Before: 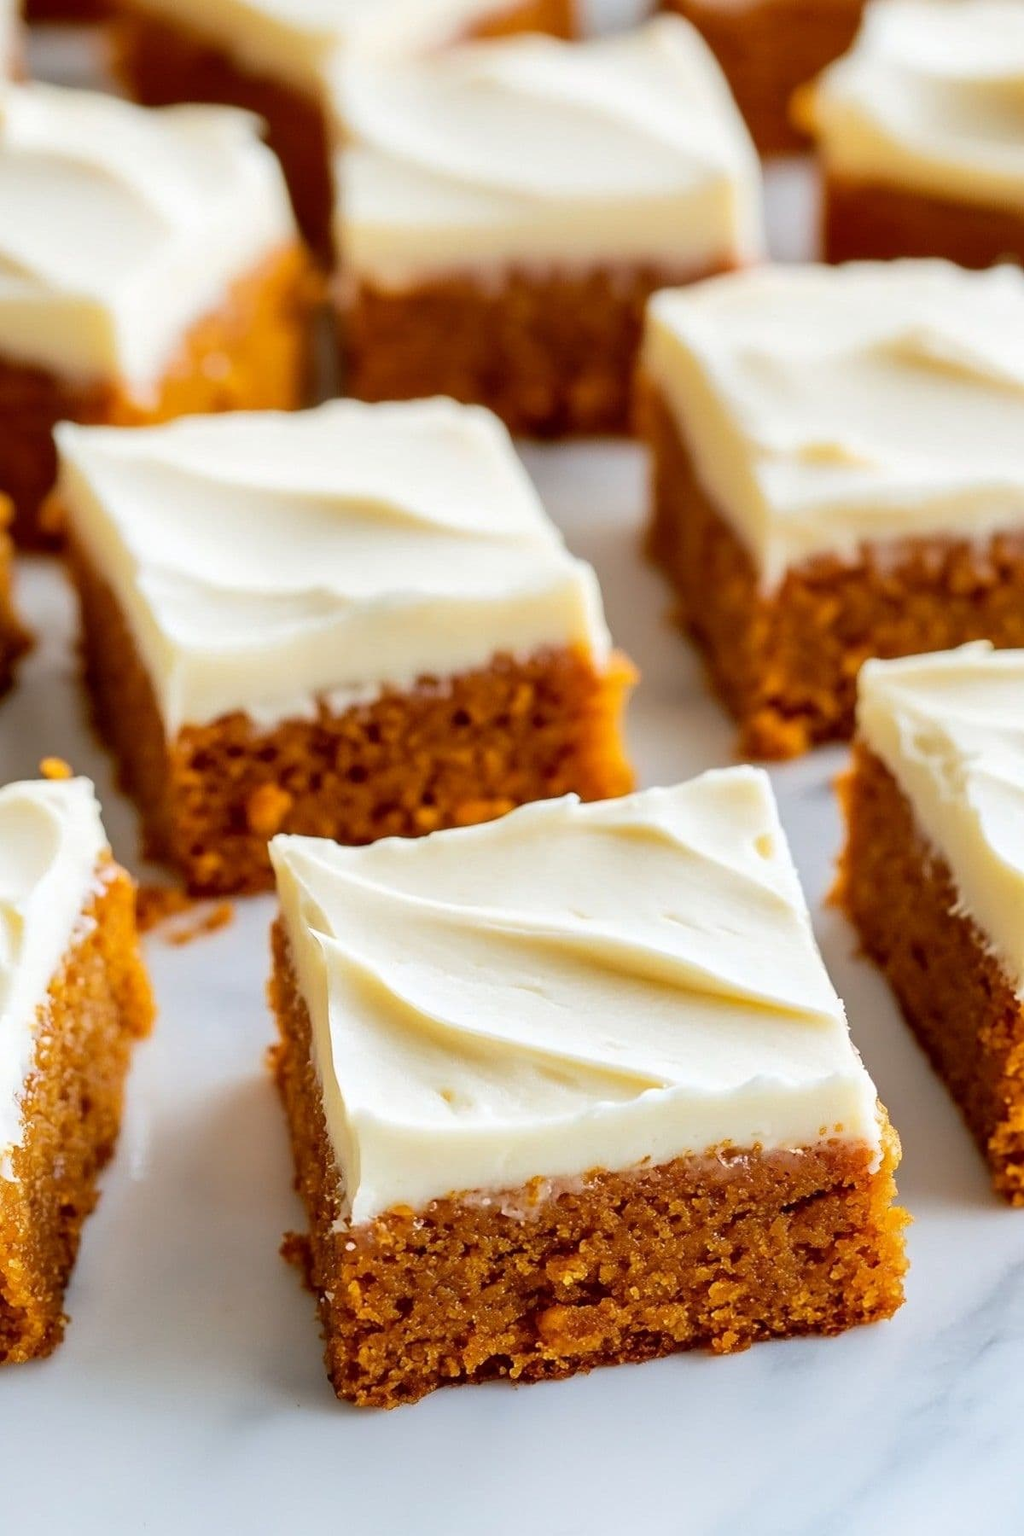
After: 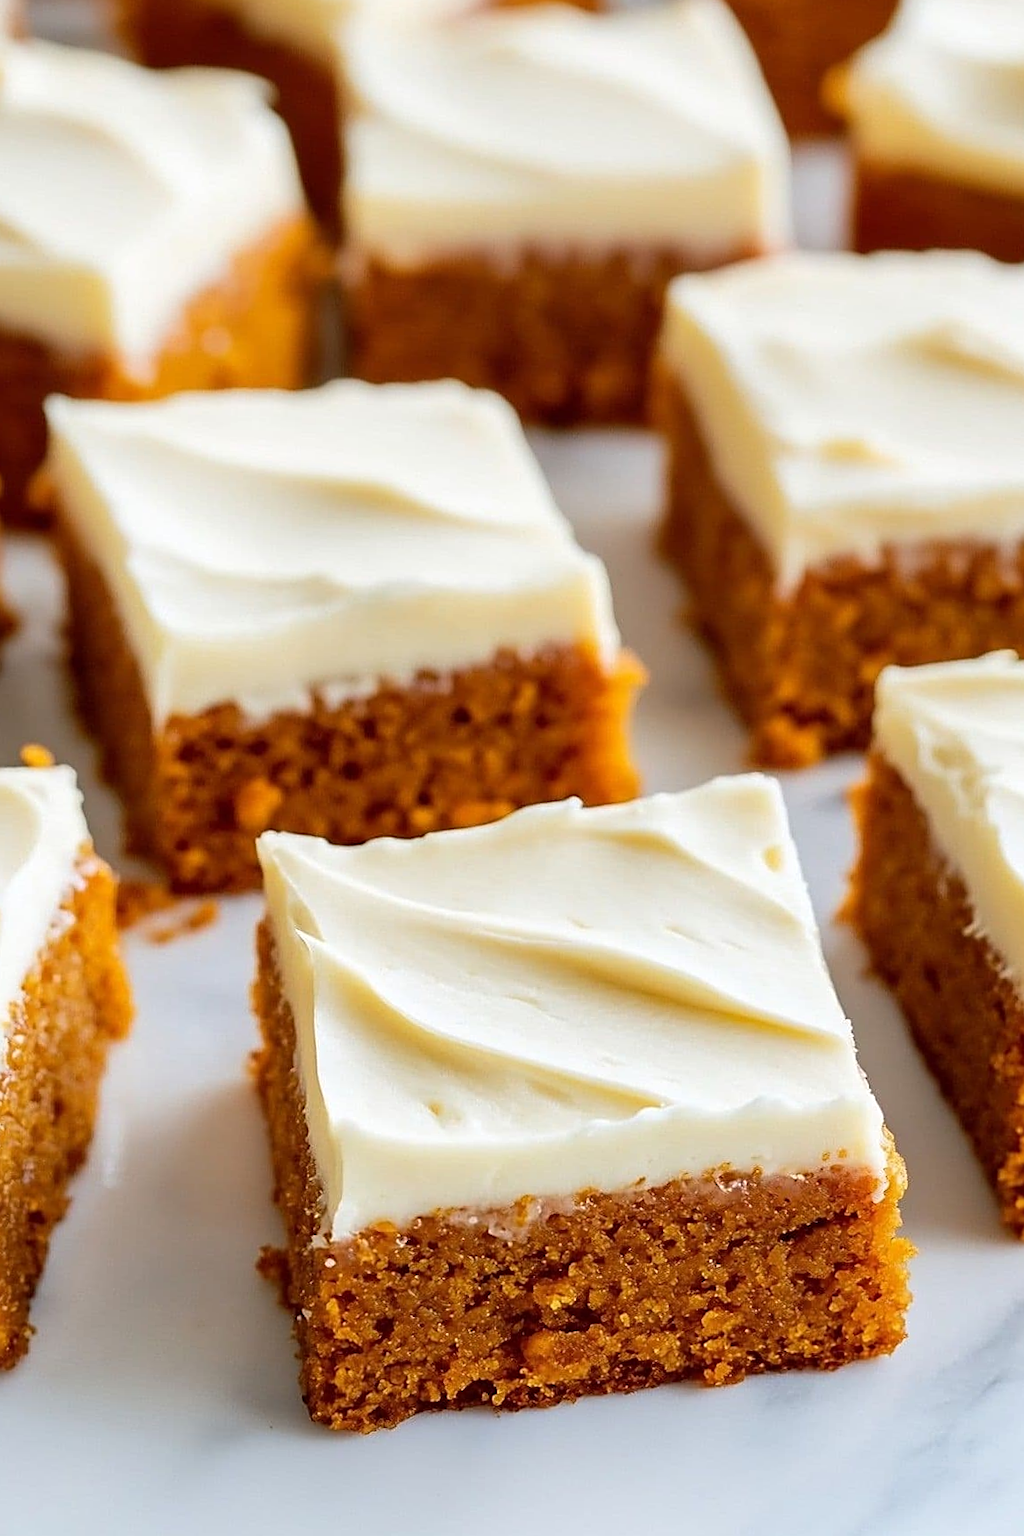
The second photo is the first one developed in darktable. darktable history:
crop and rotate: angle -1.64°
sharpen: on, module defaults
